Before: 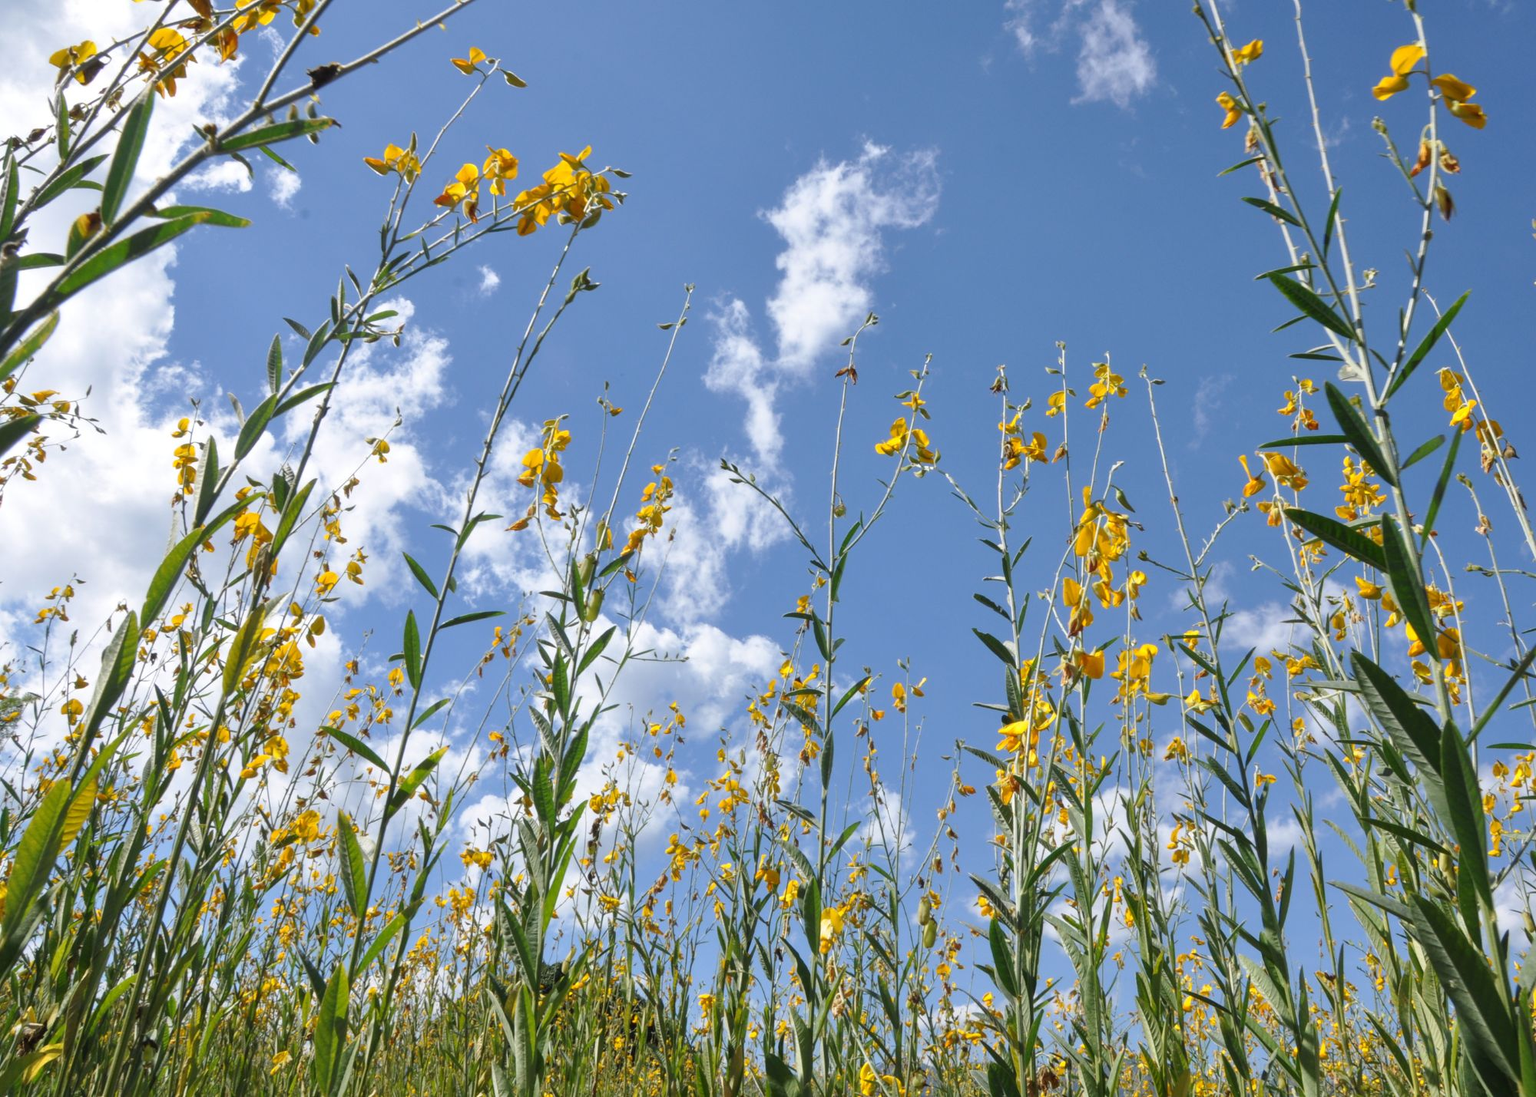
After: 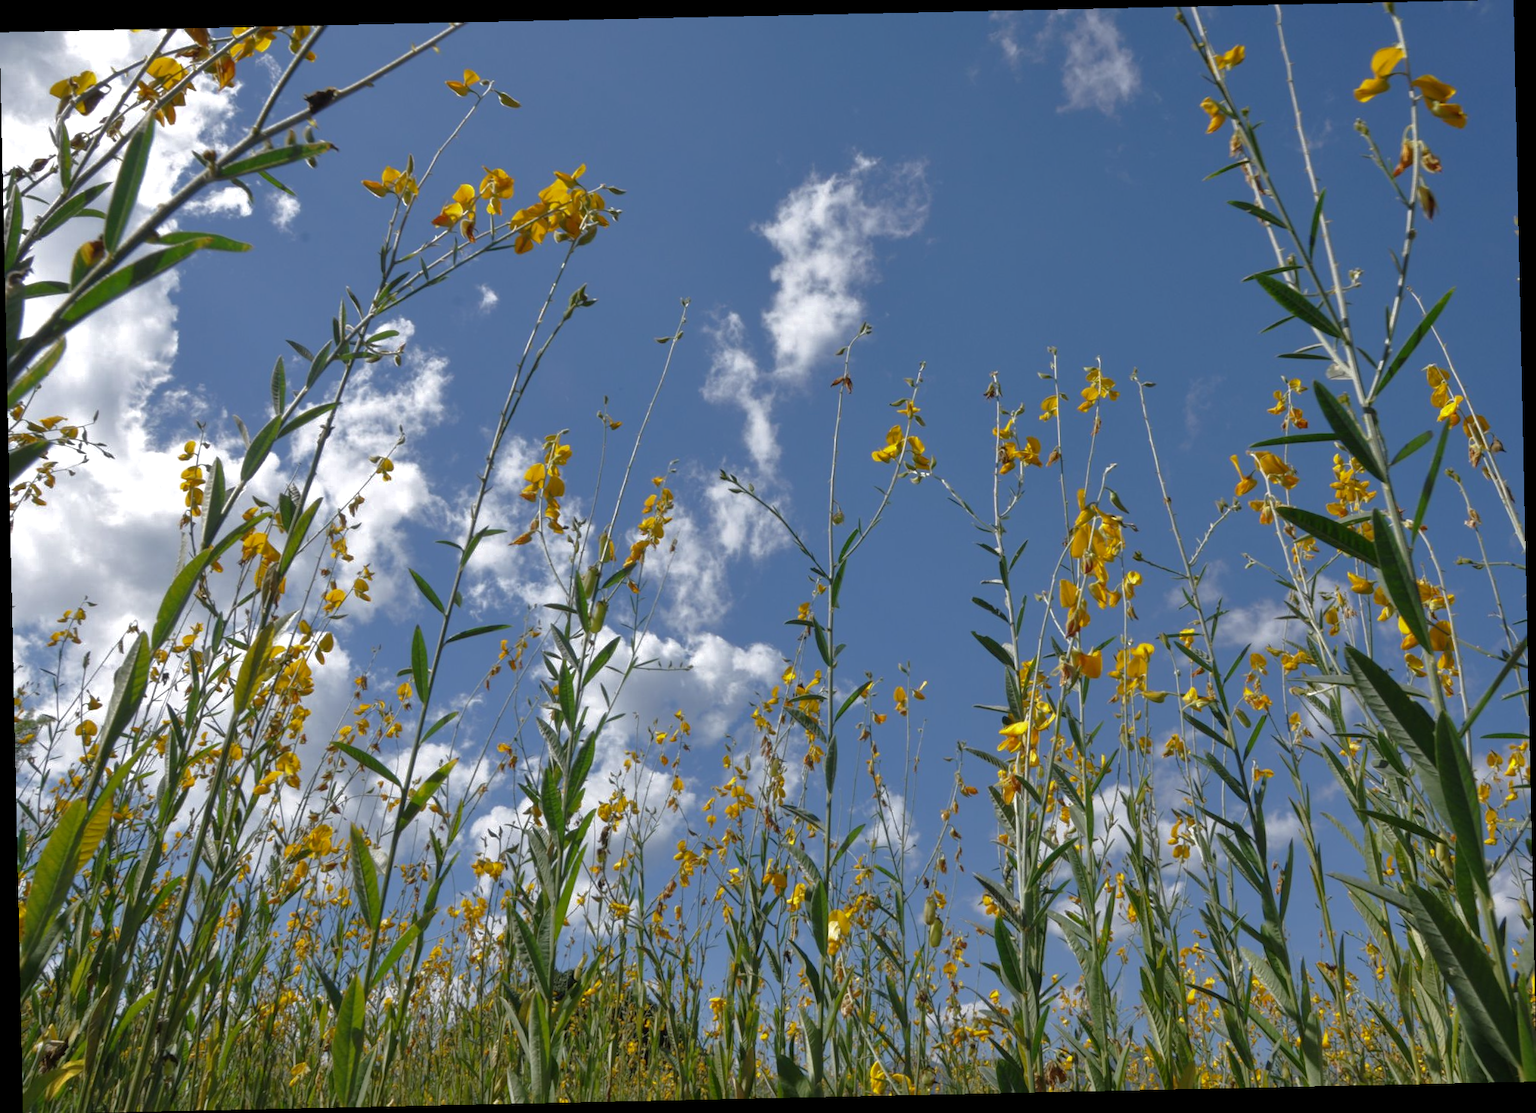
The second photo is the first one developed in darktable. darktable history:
base curve: curves: ch0 [(0, 0) (0.826, 0.587) (1, 1)]
levels: levels [0, 0.476, 0.951]
rotate and perspective: rotation -1.24°, automatic cropping off
